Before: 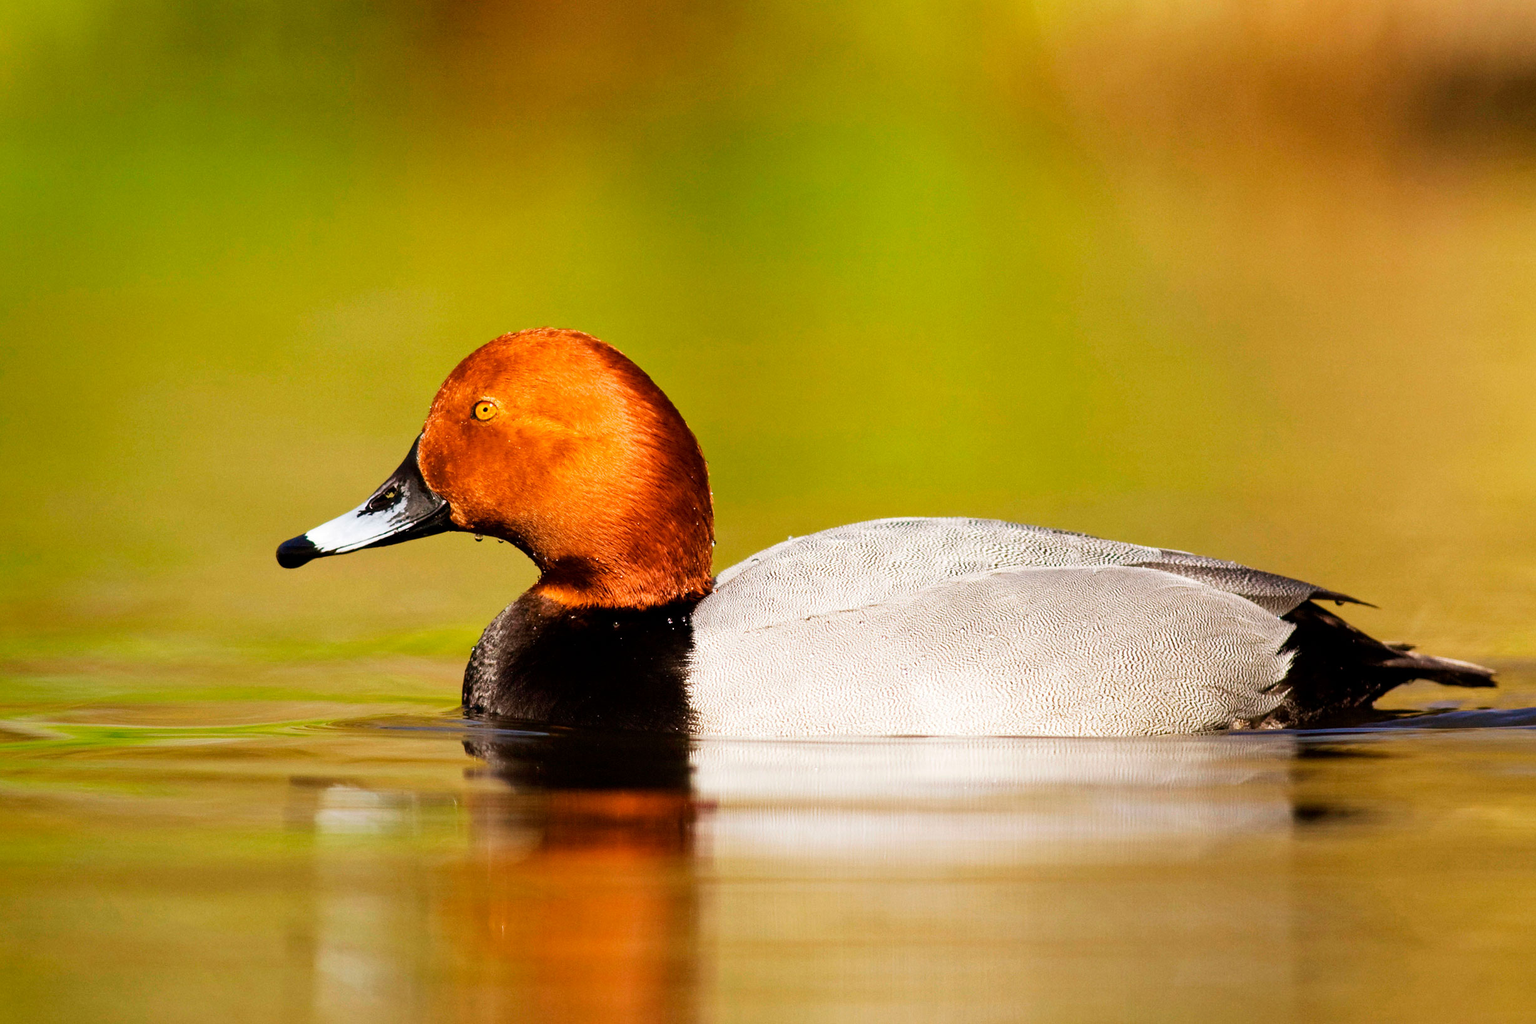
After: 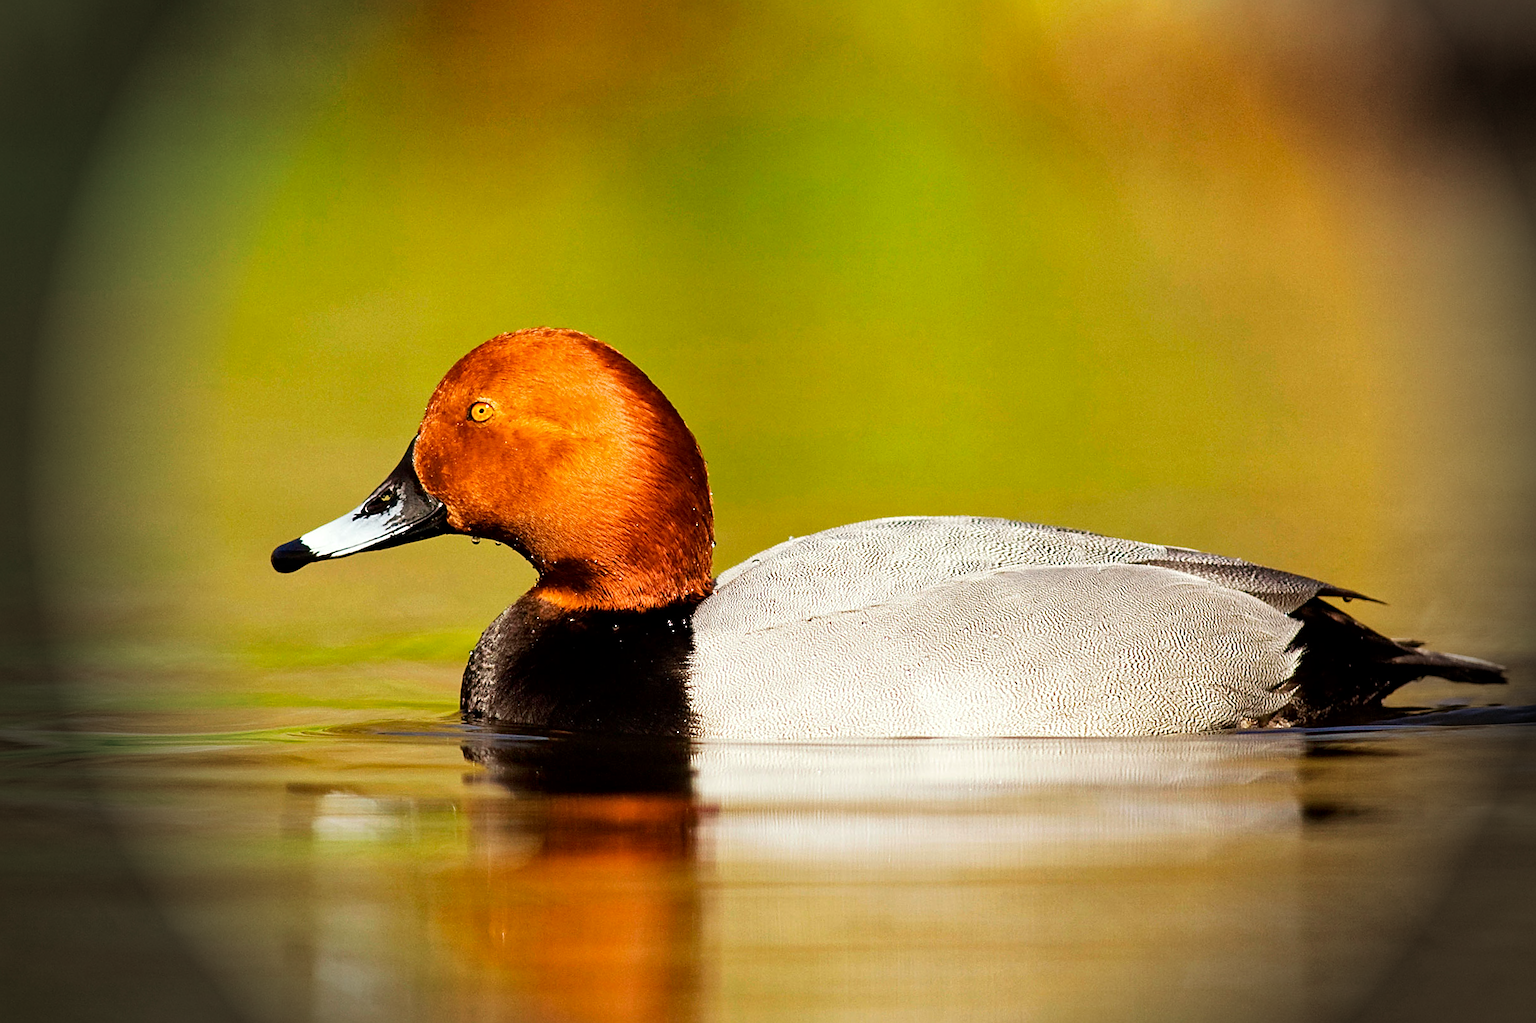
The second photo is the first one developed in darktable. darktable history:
color correction: highlights a* -2.68, highlights b* 2.57
rotate and perspective: rotation -0.45°, automatic cropping original format, crop left 0.008, crop right 0.992, crop top 0.012, crop bottom 0.988
local contrast: mode bilateral grid, contrast 20, coarseness 50, detail 120%, midtone range 0.2
sharpen: on, module defaults
vignetting: fall-off start 76.42%, fall-off radius 27.36%, brightness -0.872, center (0.037, -0.09), width/height ratio 0.971
